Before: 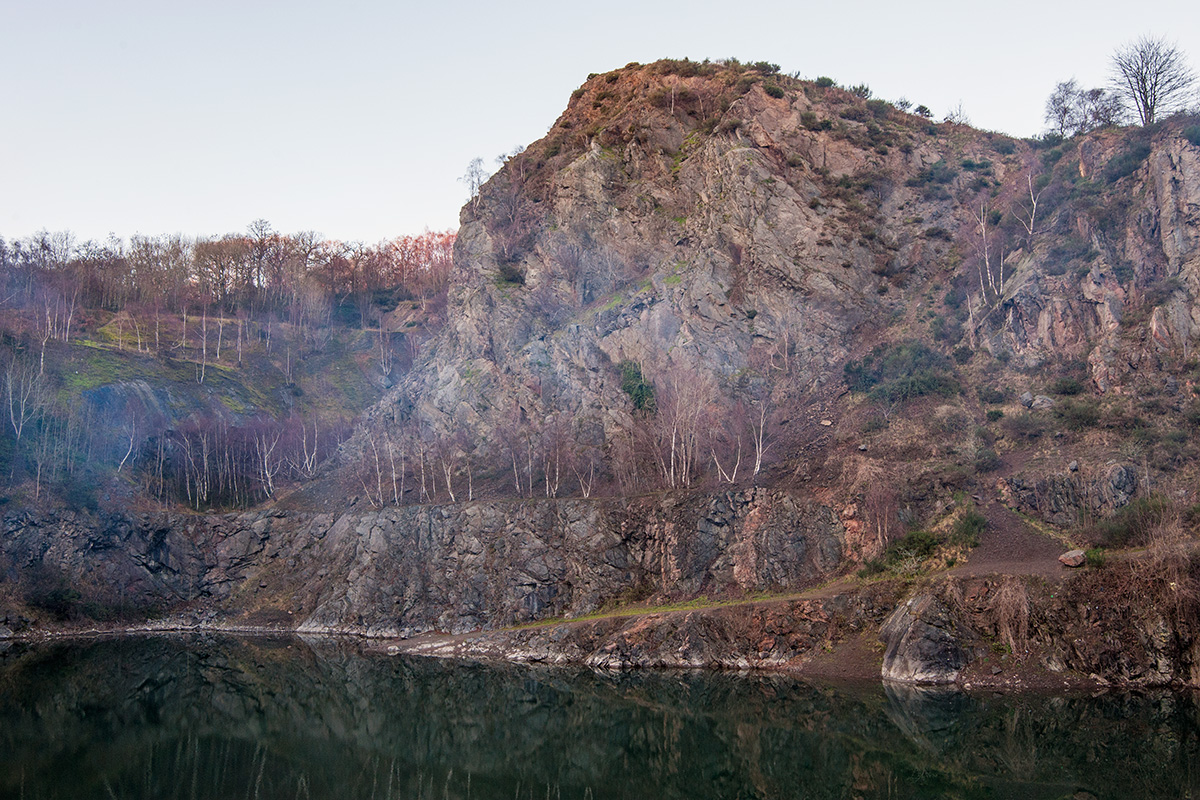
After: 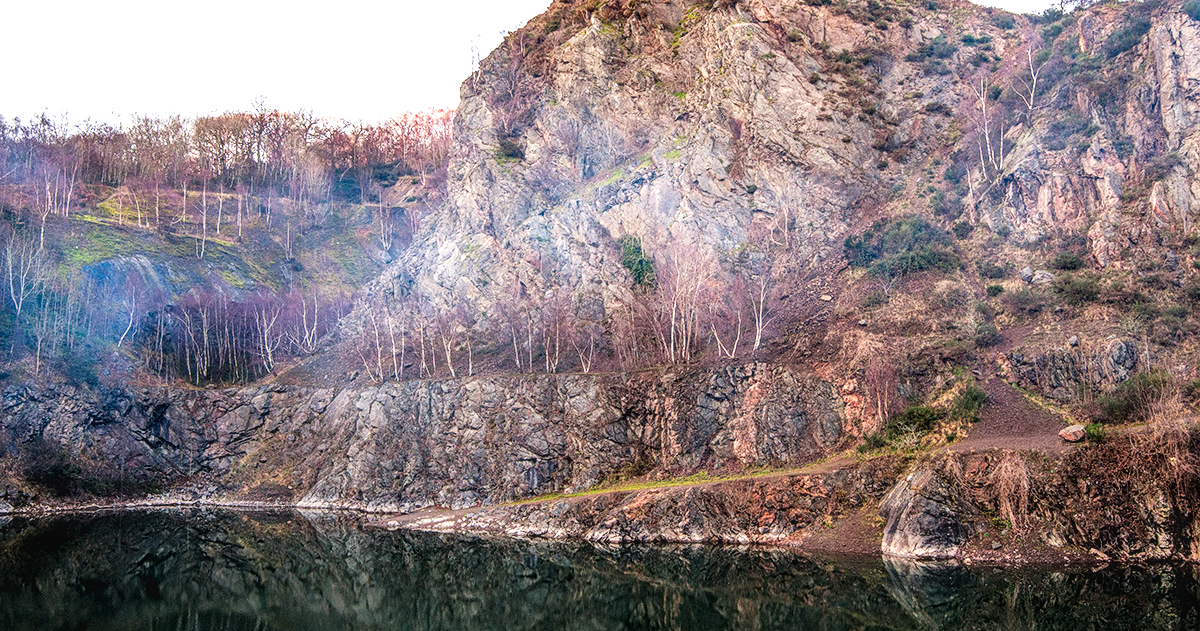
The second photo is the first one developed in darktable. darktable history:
exposure: black level correction 0.005, exposure 0.275 EV, compensate exposure bias true, compensate highlight preservation false
tone equalizer: -8 EV -0.739 EV, -7 EV -0.679 EV, -6 EV -0.572 EV, -5 EV -0.423 EV, -3 EV 0.371 EV, -2 EV 0.6 EV, -1 EV 0.679 EV, +0 EV 0.738 EV
local contrast: detail 130%
contrast equalizer: octaves 7, y [[0.5, 0.486, 0.447, 0.446, 0.489, 0.5], [0.5 ×6], [0.5 ×6], [0 ×6], [0 ×6]]
tone curve: curves: ch0 [(0, 0.023) (0.217, 0.19) (0.754, 0.801) (1, 0.977)]; ch1 [(0, 0) (0.392, 0.398) (0.5, 0.5) (0.521, 0.528) (0.56, 0.577) (1, 1)]; ch2 [(0, 0) (0.5, 0.5) (0.579, 0.561) (0.65, 0.657) (1, 1)], preserve colors none
shadows and highlights: shadows 52.37, highlights -28.38, soften with gaussian
color calibration: x 0.339, y 0.353, temperature 5165.88 K
crop and rotate: top 15.711%, bottom 5.345%
